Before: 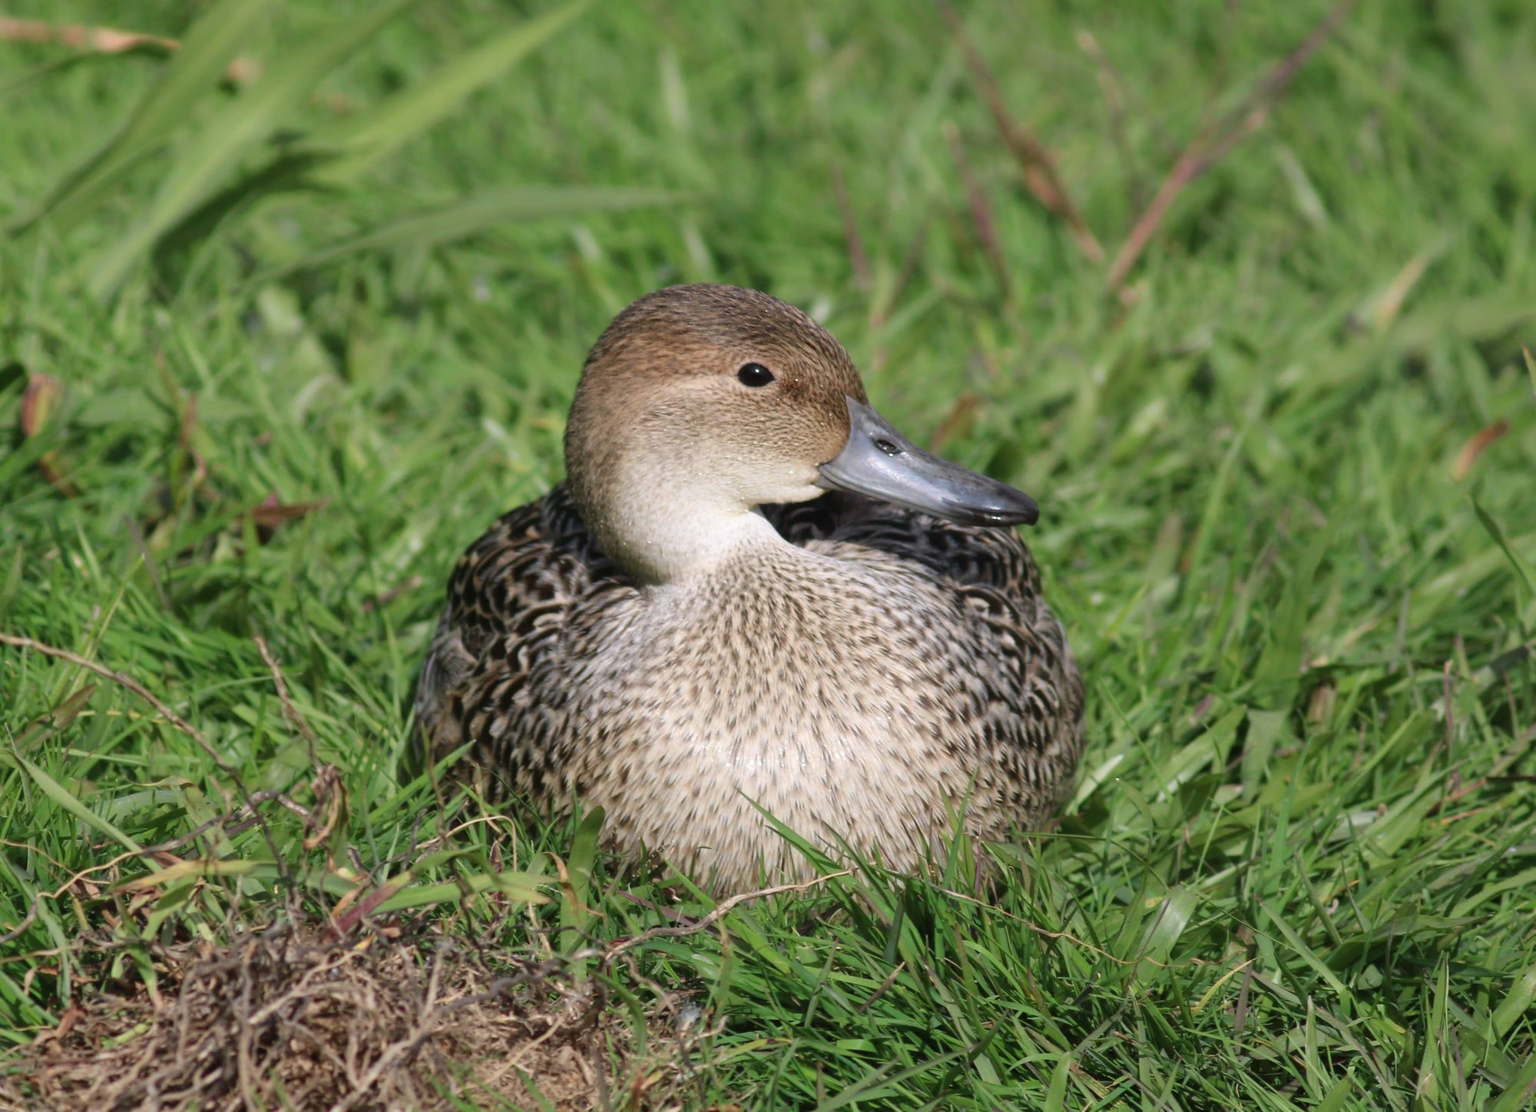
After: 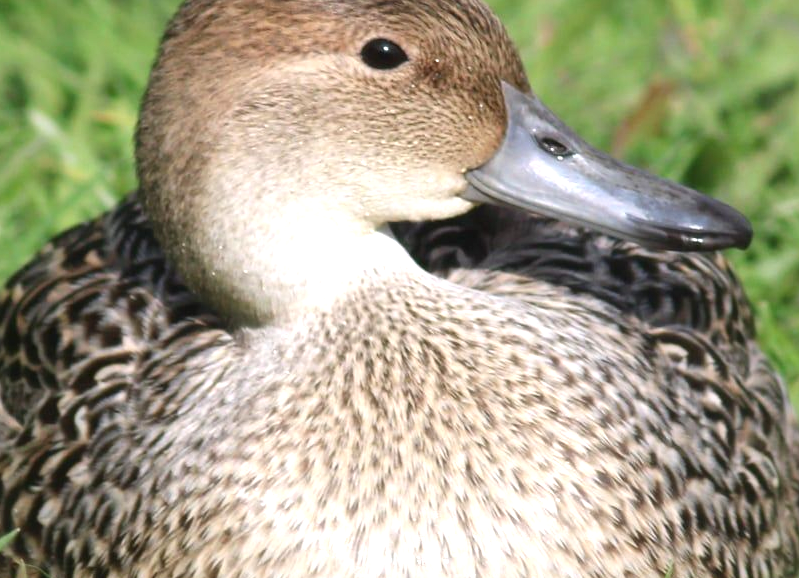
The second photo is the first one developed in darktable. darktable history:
exposure: exposure 0.6 EV, compensate highlight preservation false
crop: left 30%, top 30%, right 30%, bottom 30%
